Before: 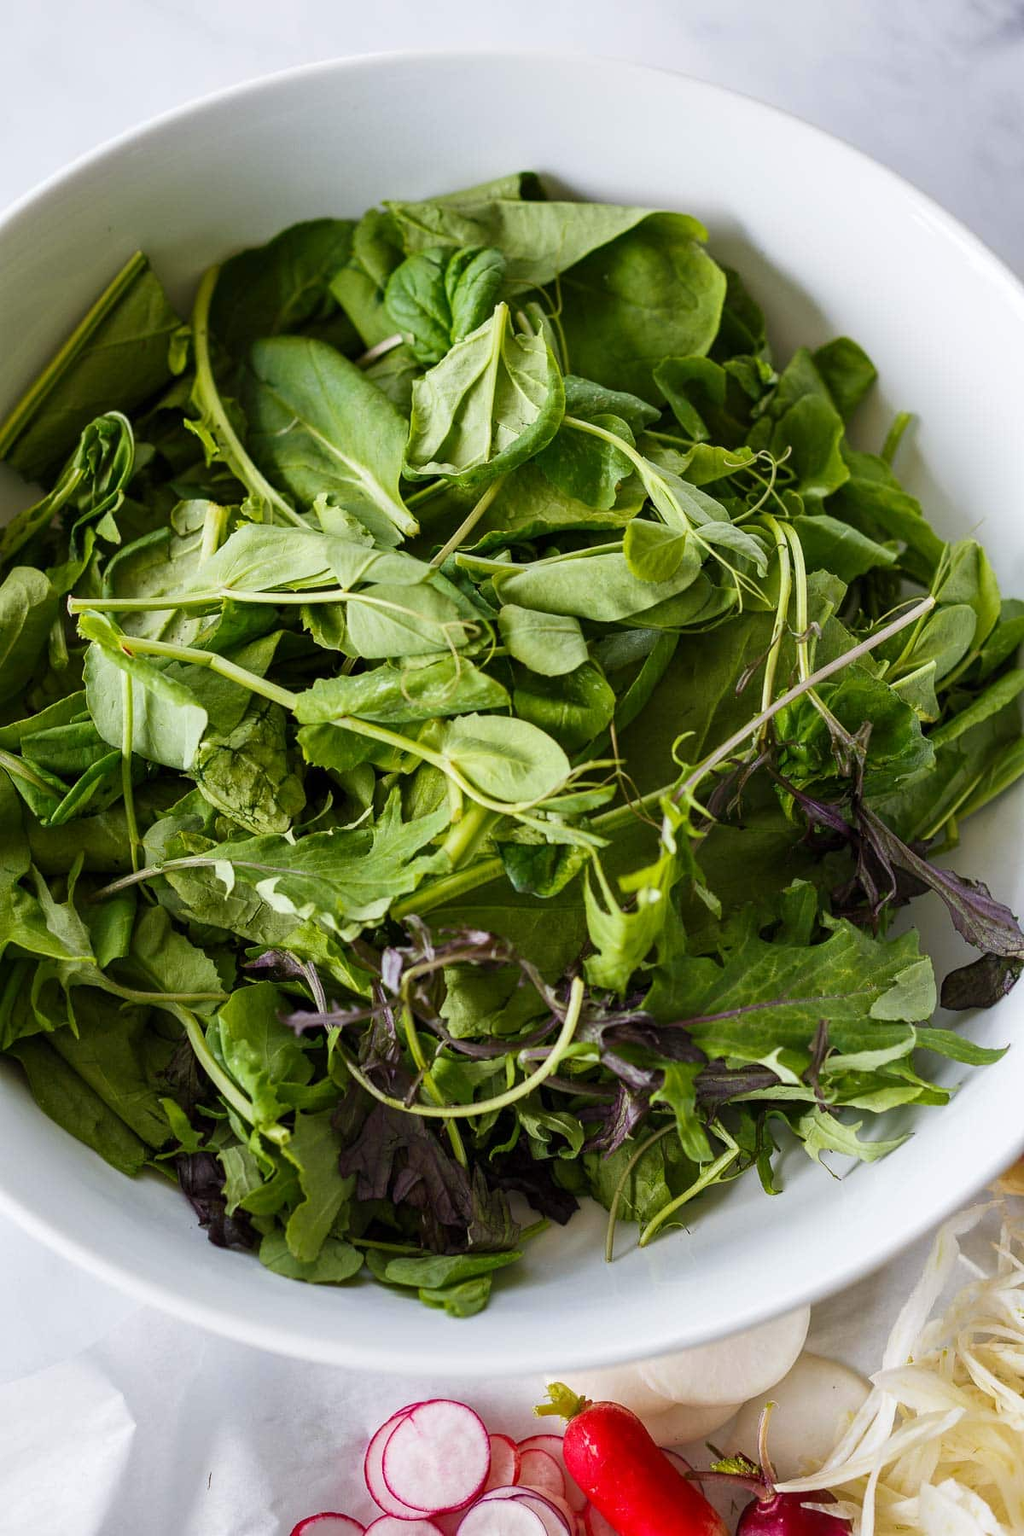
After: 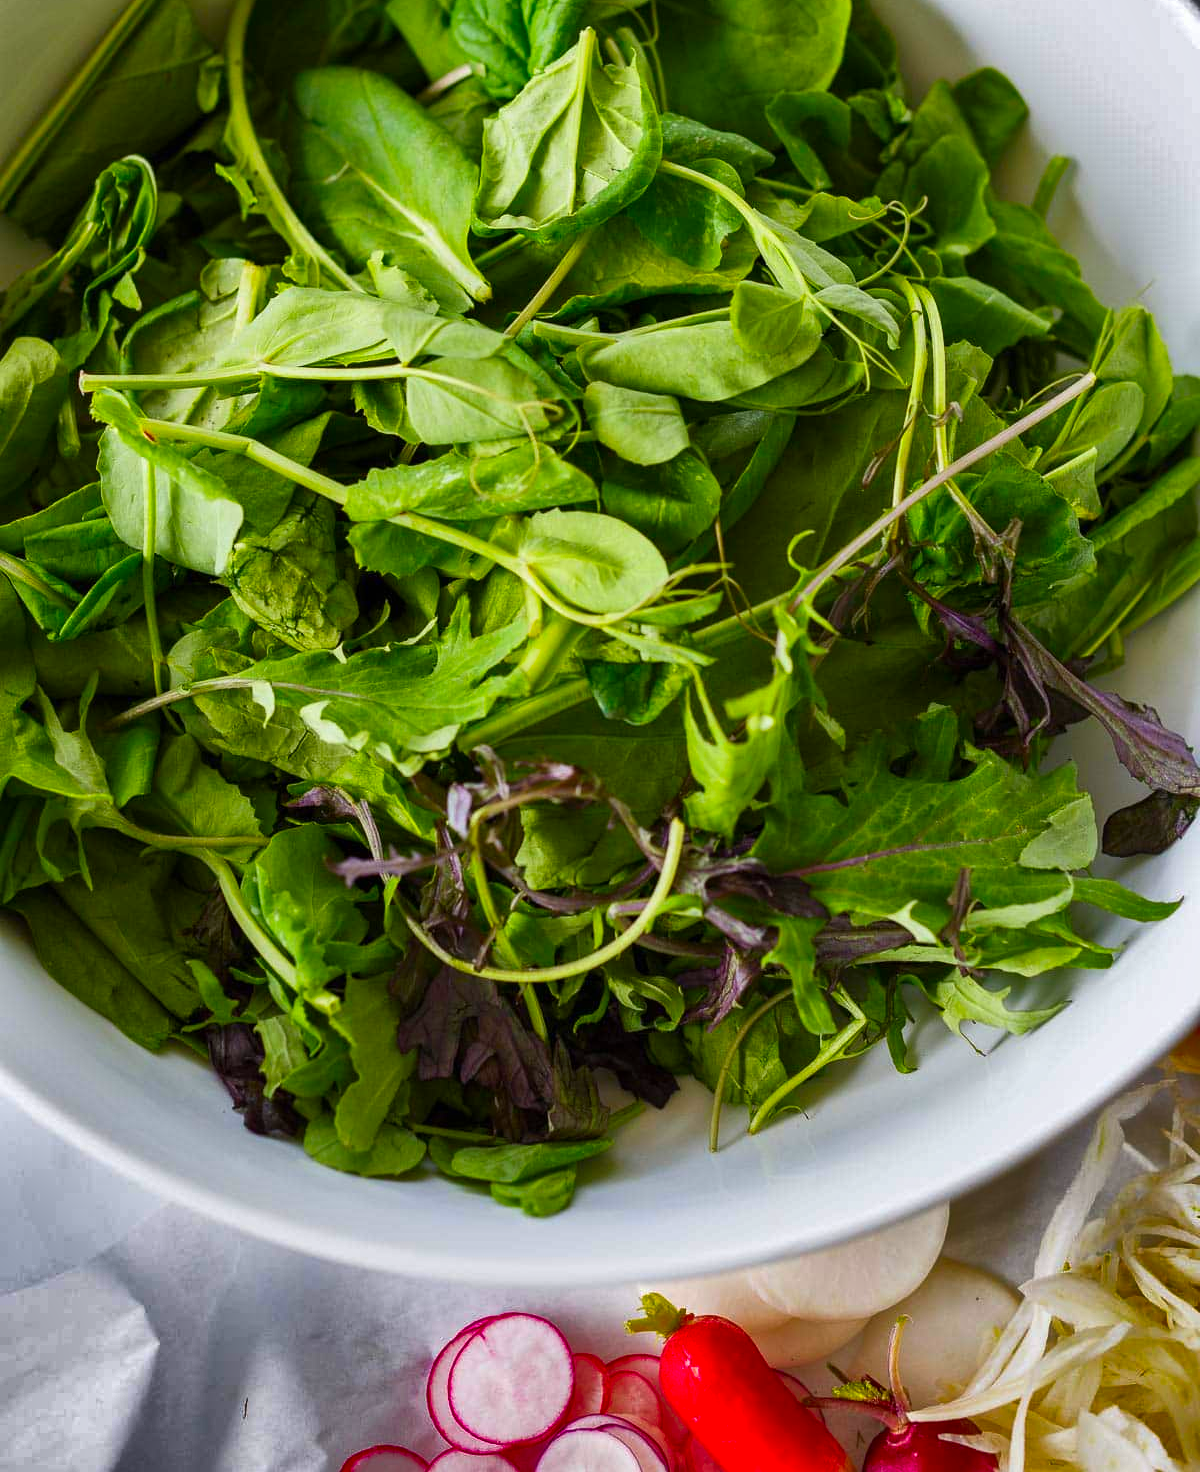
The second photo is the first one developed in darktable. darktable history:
contrast brightness saturation: saturation 0.494
crop and rotate: top 18.189%
shadows and highlights: shadows 17.41, highlights -83.36, soften with gaussian
